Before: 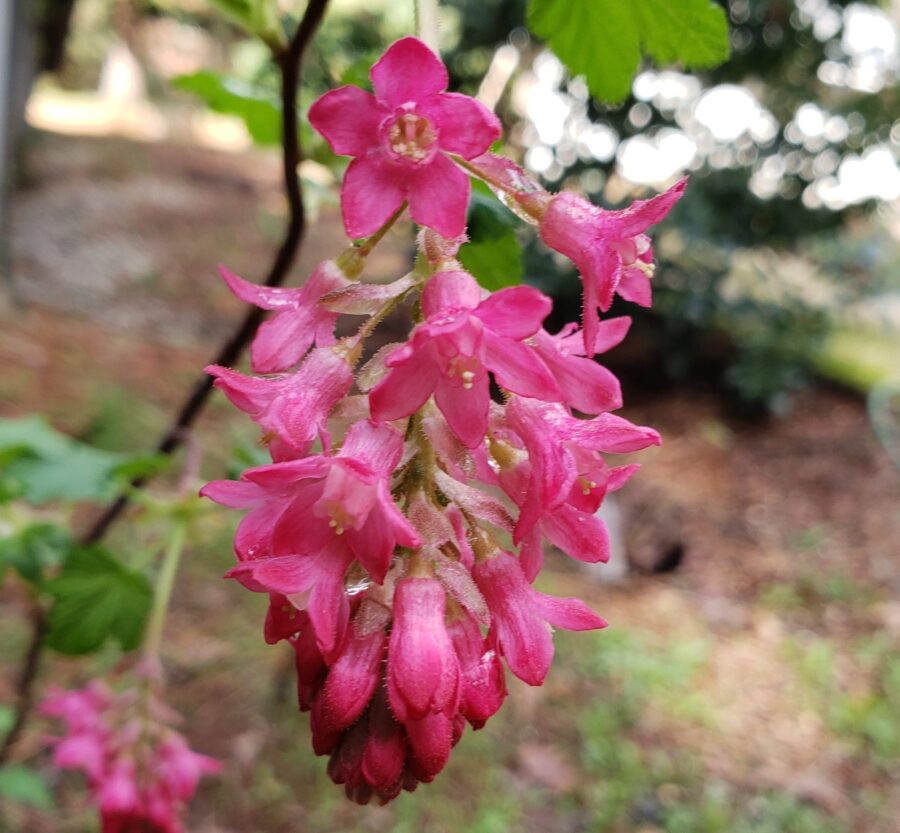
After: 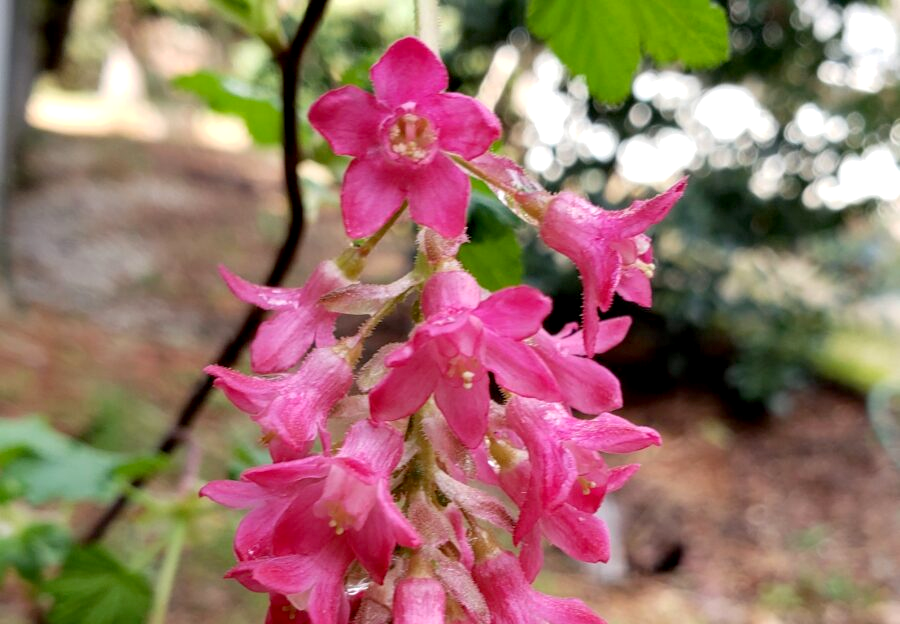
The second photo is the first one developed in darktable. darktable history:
exposure: black level correction 0.007, exposure 0.159 EV, compensate highlight preservation false
crop: bottom 24.967%
